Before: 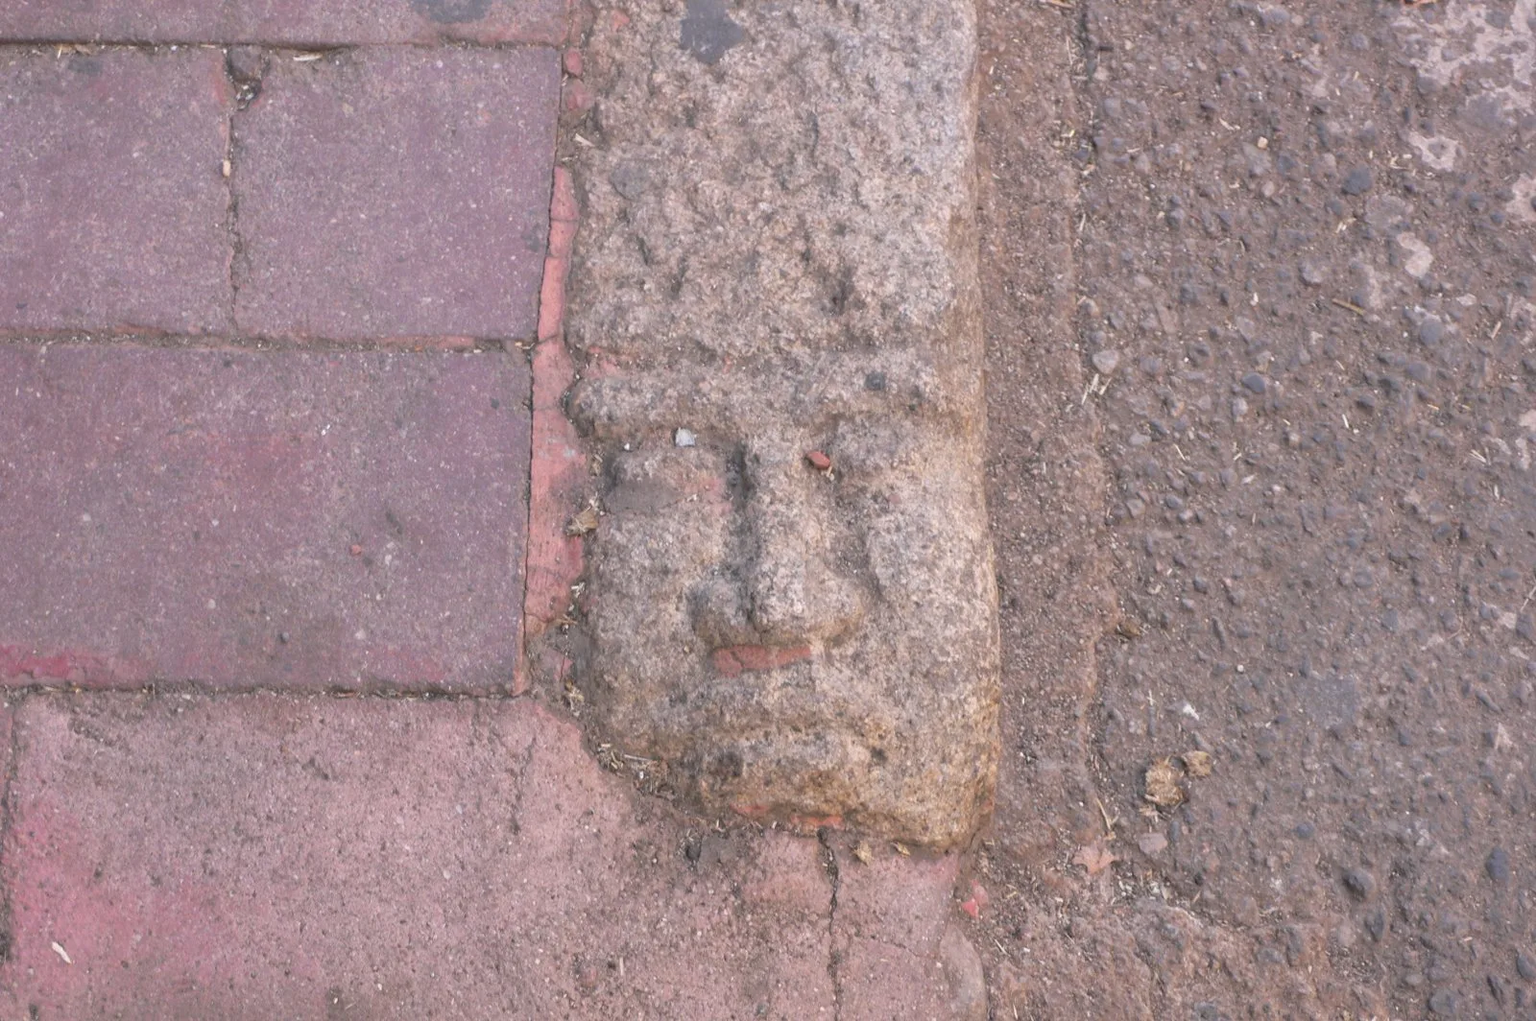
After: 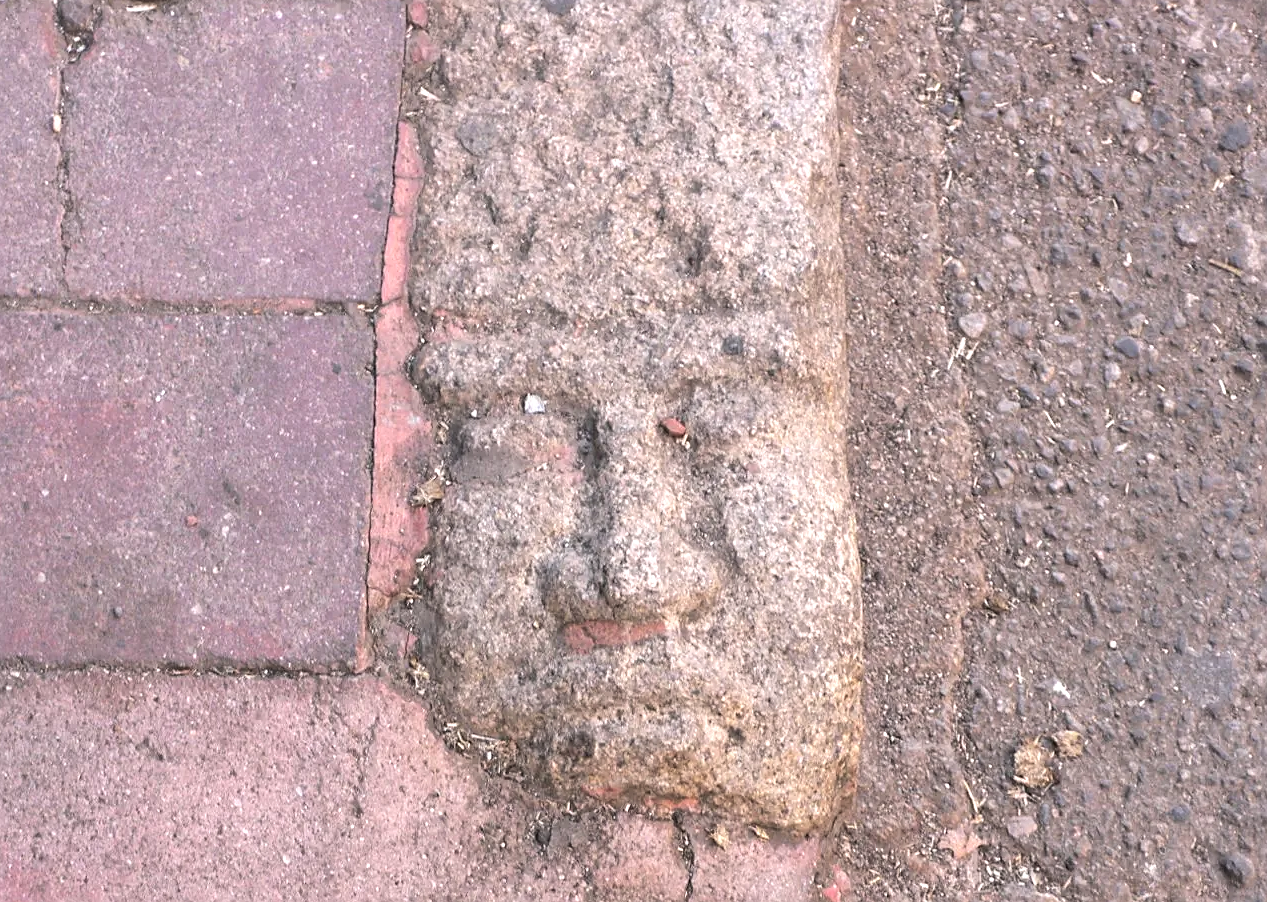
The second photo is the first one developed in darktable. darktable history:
tone equalizer: -8 EV -0.747 EV, -7 EV -0.739 EV, -6 EV -0.565 EV, -5 EV -0.369 EV, -3 EV 0.374 EV, -2 EV 0.6 EV, -1 EV 0.689 EV, +0 EV 0.733 EV, edges refinement/feathering 500, mask exposure compensation -1.57 EV, preserve details no
sharpen: on, module defaults
crop: left 11.197%, top 4.899%, right 9.574%, bottom 10.266%
